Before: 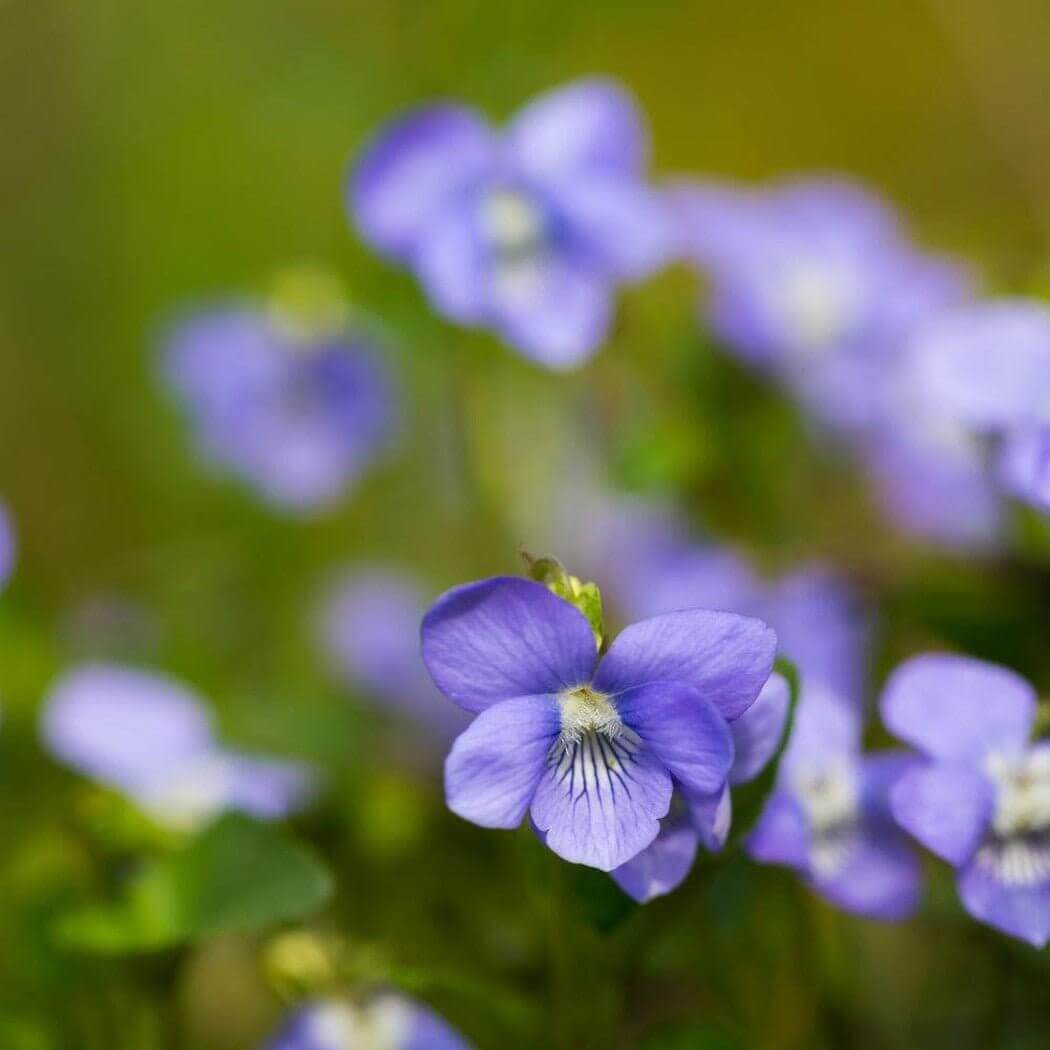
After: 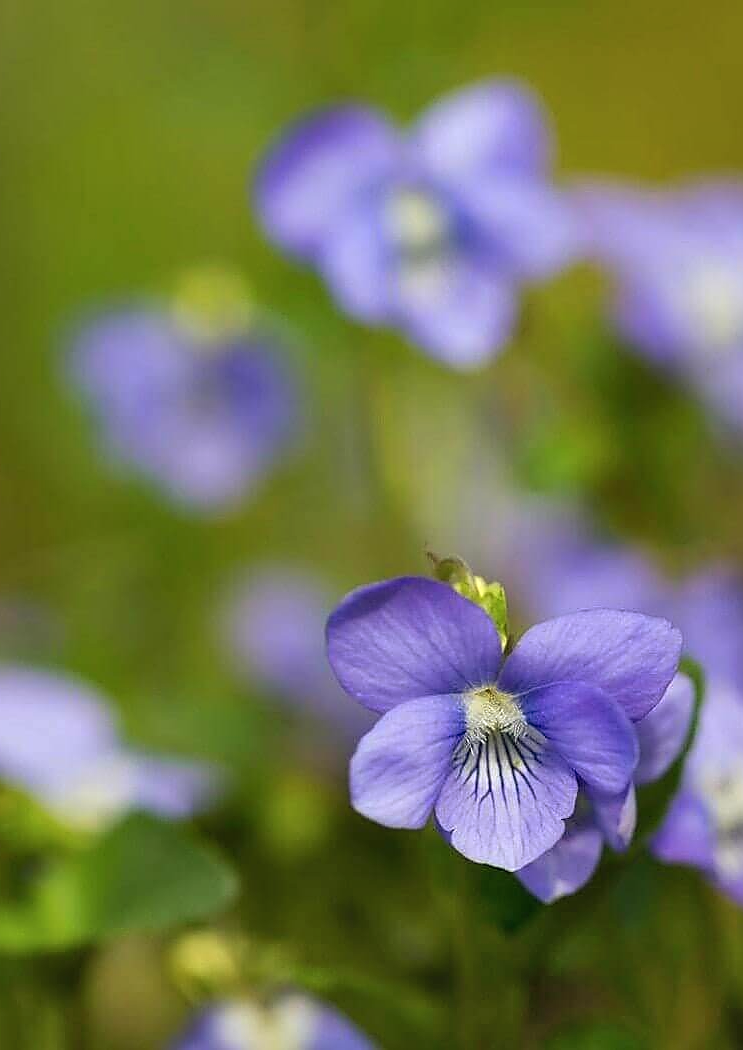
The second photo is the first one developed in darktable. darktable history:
exposure: compensate highlight preservation false
shadows and highlights: white point adjustment 0.05, highlights color adjustment 55.9%, soften with gaussian
sharpen: radius 1.4, amount 1.25, threshold 0.7
rgb curve: curves: ch2 [(0, 0) (0.567, 0.512) (1, 1)], mode RGB, independent channels
crop and rotate: left 9.061%, right 20.142%
color zones: curves: ch0 [(0, 0.558) (0.143, 0.559) (0.286, 0.529) (0.429, 0.505) (0.571, 0.5) (0.714, 0.5) (0.857, 0.5) (1, 0.558)]; ch1 [(0, 0.469) (0.01, 0.469) (0.12, 0.446) (0.248, 0.469) (0.5, 0.5) (0.748, 0.5) (0.99, 0.469) (1, 0.469)]
